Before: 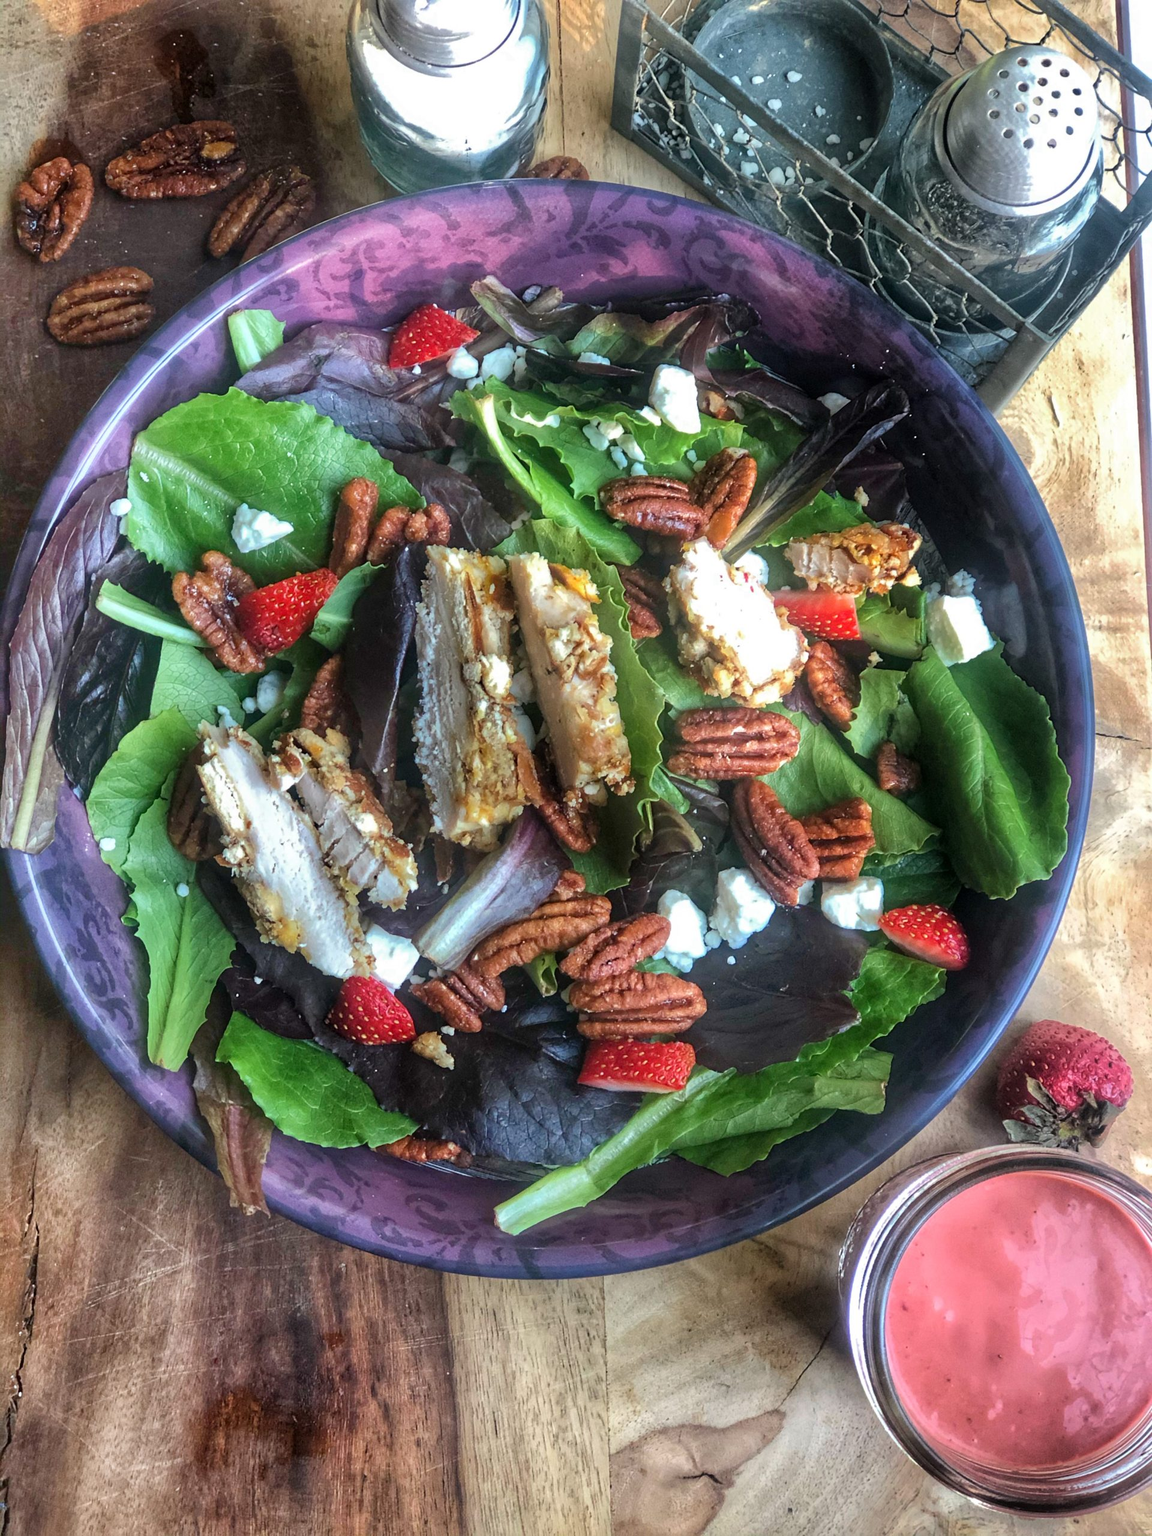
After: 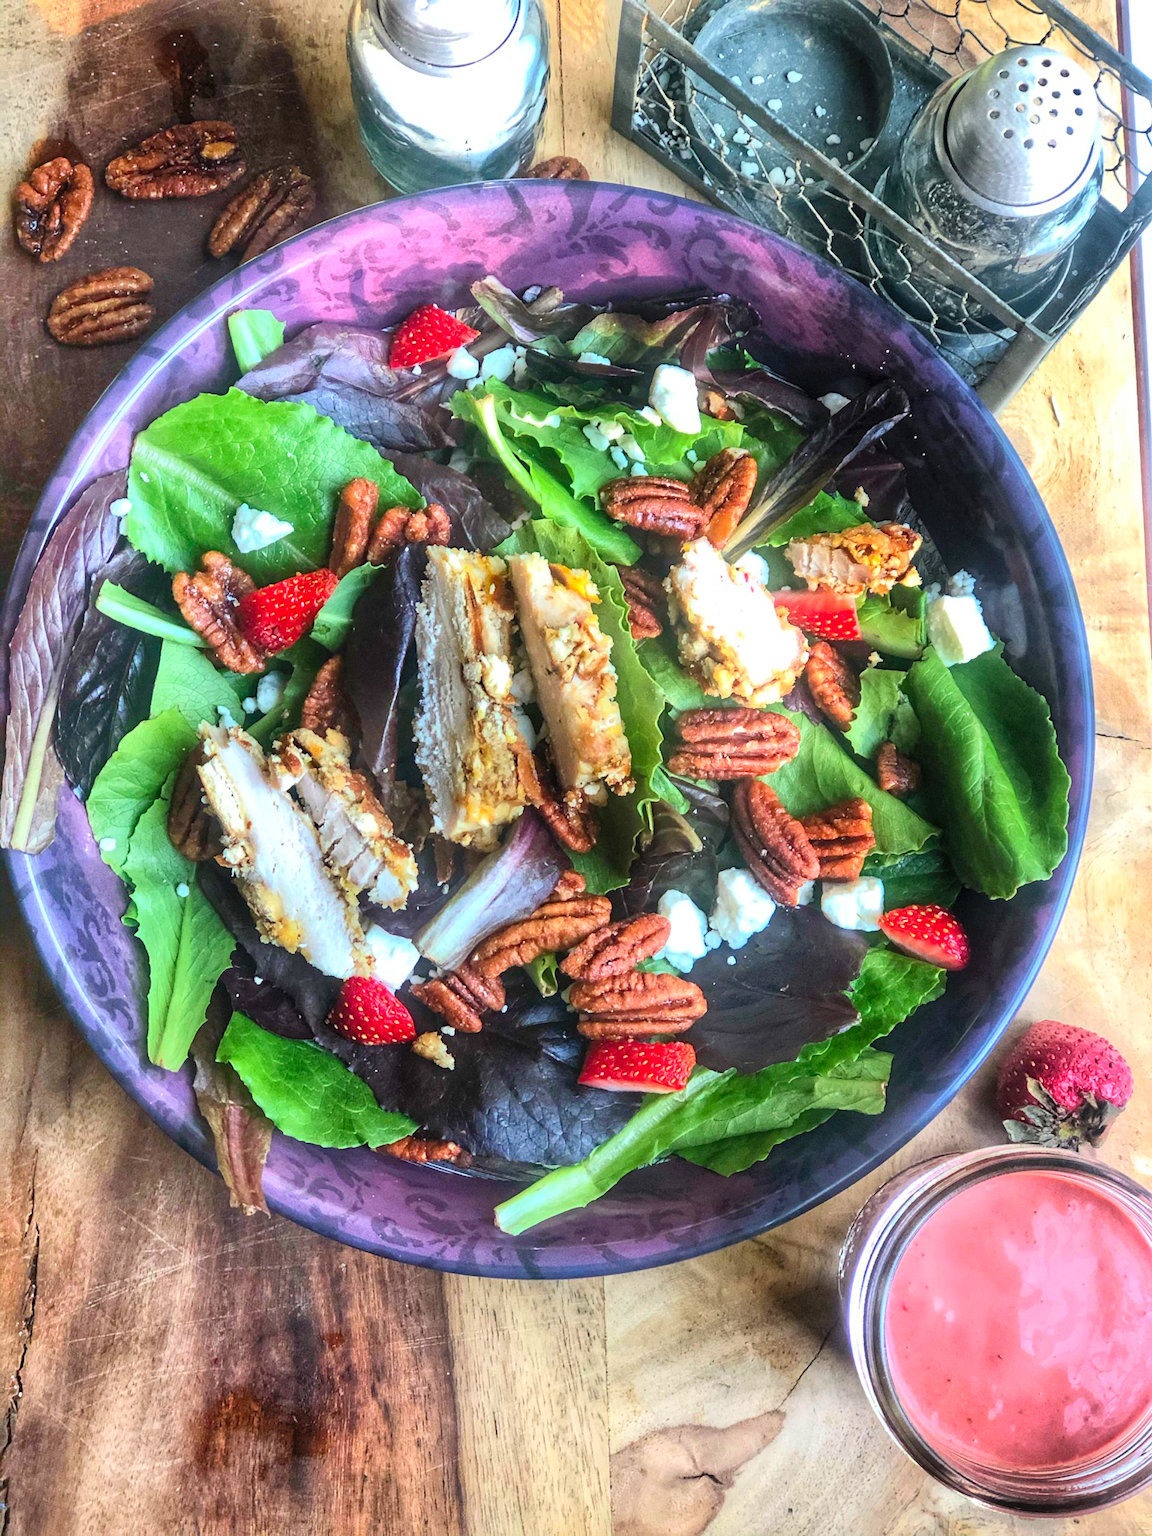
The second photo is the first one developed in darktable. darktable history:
contrast brightness saturation: contrast 0.245, brightness 0.249, saturation 0.37
